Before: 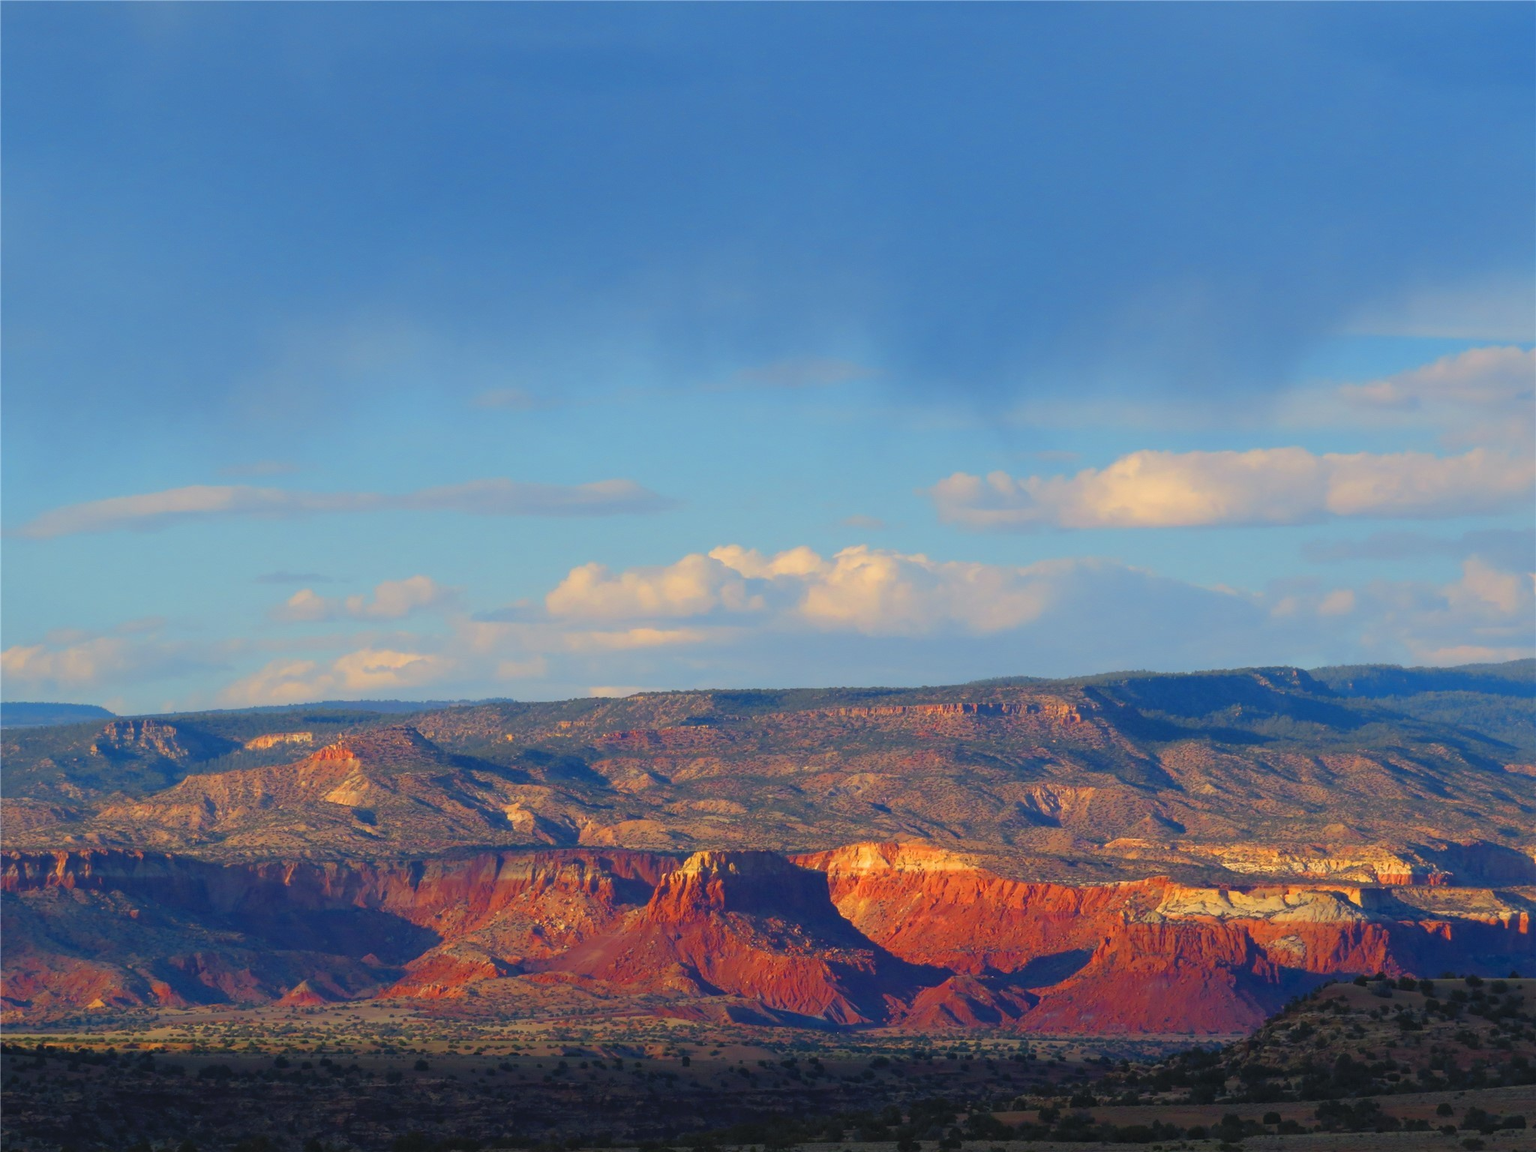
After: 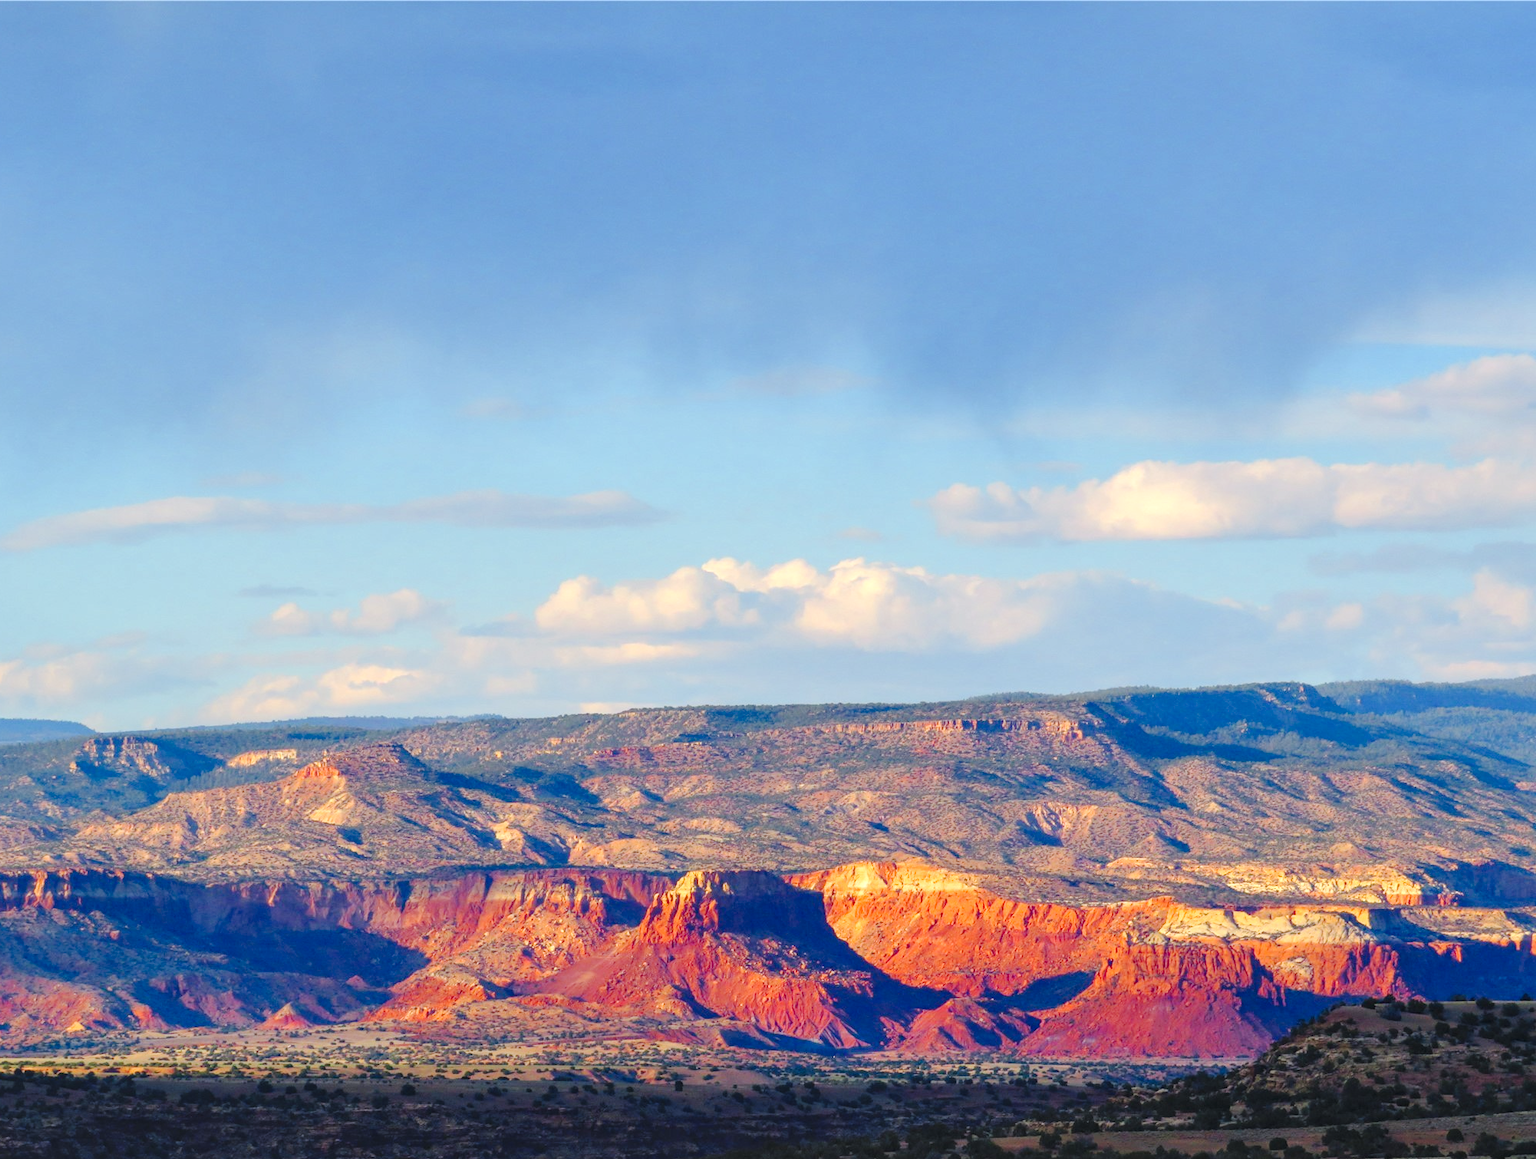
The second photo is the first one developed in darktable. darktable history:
local contrast: on, module defaults
shadows and highlights: shadows 32.25, highlights -31.55, soften with gaussian
exposure: exposure 0.603 EV, compensate highlight preservation false
crop and rotate: left 1.48%, right 0.743%, bottom 1.576%
tone curve: curves: ch0 [(0, 0.01) (0.097, 0.07) (0.204, 0.173) (0.447, 0.517) (0.539, 0.624) (0.733, 0.791) (0.879, 0.898) (1, 0.98)]; ch1 [(0, 0) (0.393, 0.415) (0.447, 0.448) (0.485, 0.494) (0.523, 0.509) (0.545, 0.544) (0.574, 0.578) (0.648, 0.674) (1, 1)]; ch2 [(0, 0) (0.369, 0.388) (0.449, 0.431) (0.499, 0.5) (0.521, 0.517) (0.53, 0.54) (0.564, 0.569) (0.674, 0.735) (1, 1)], preserve colors none
